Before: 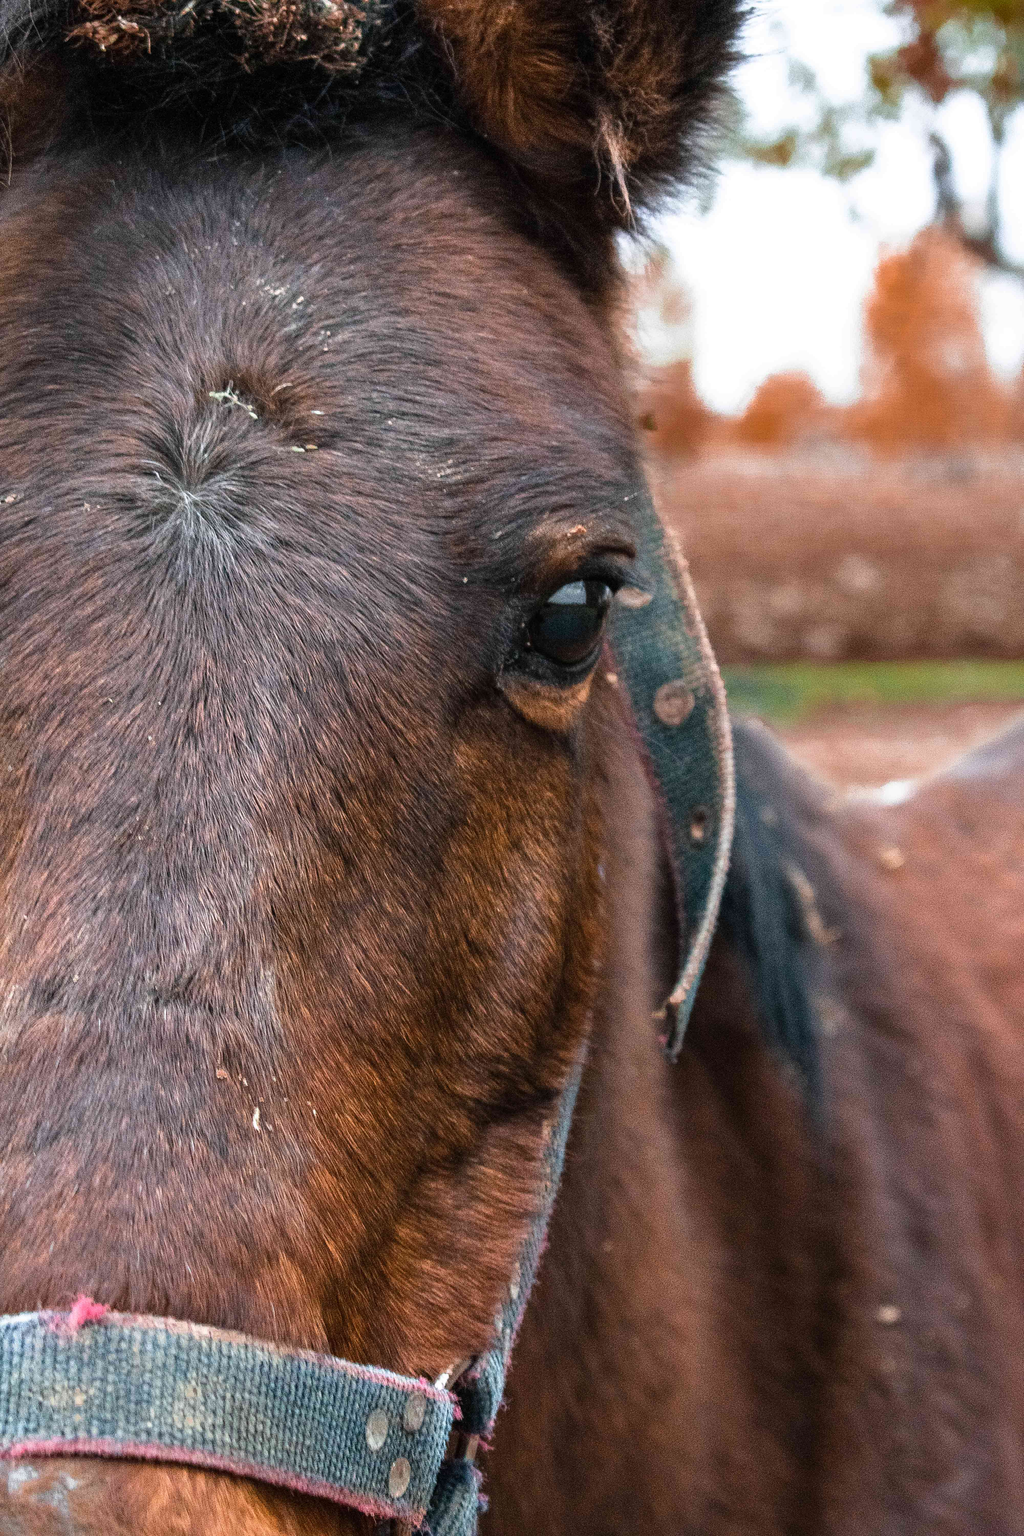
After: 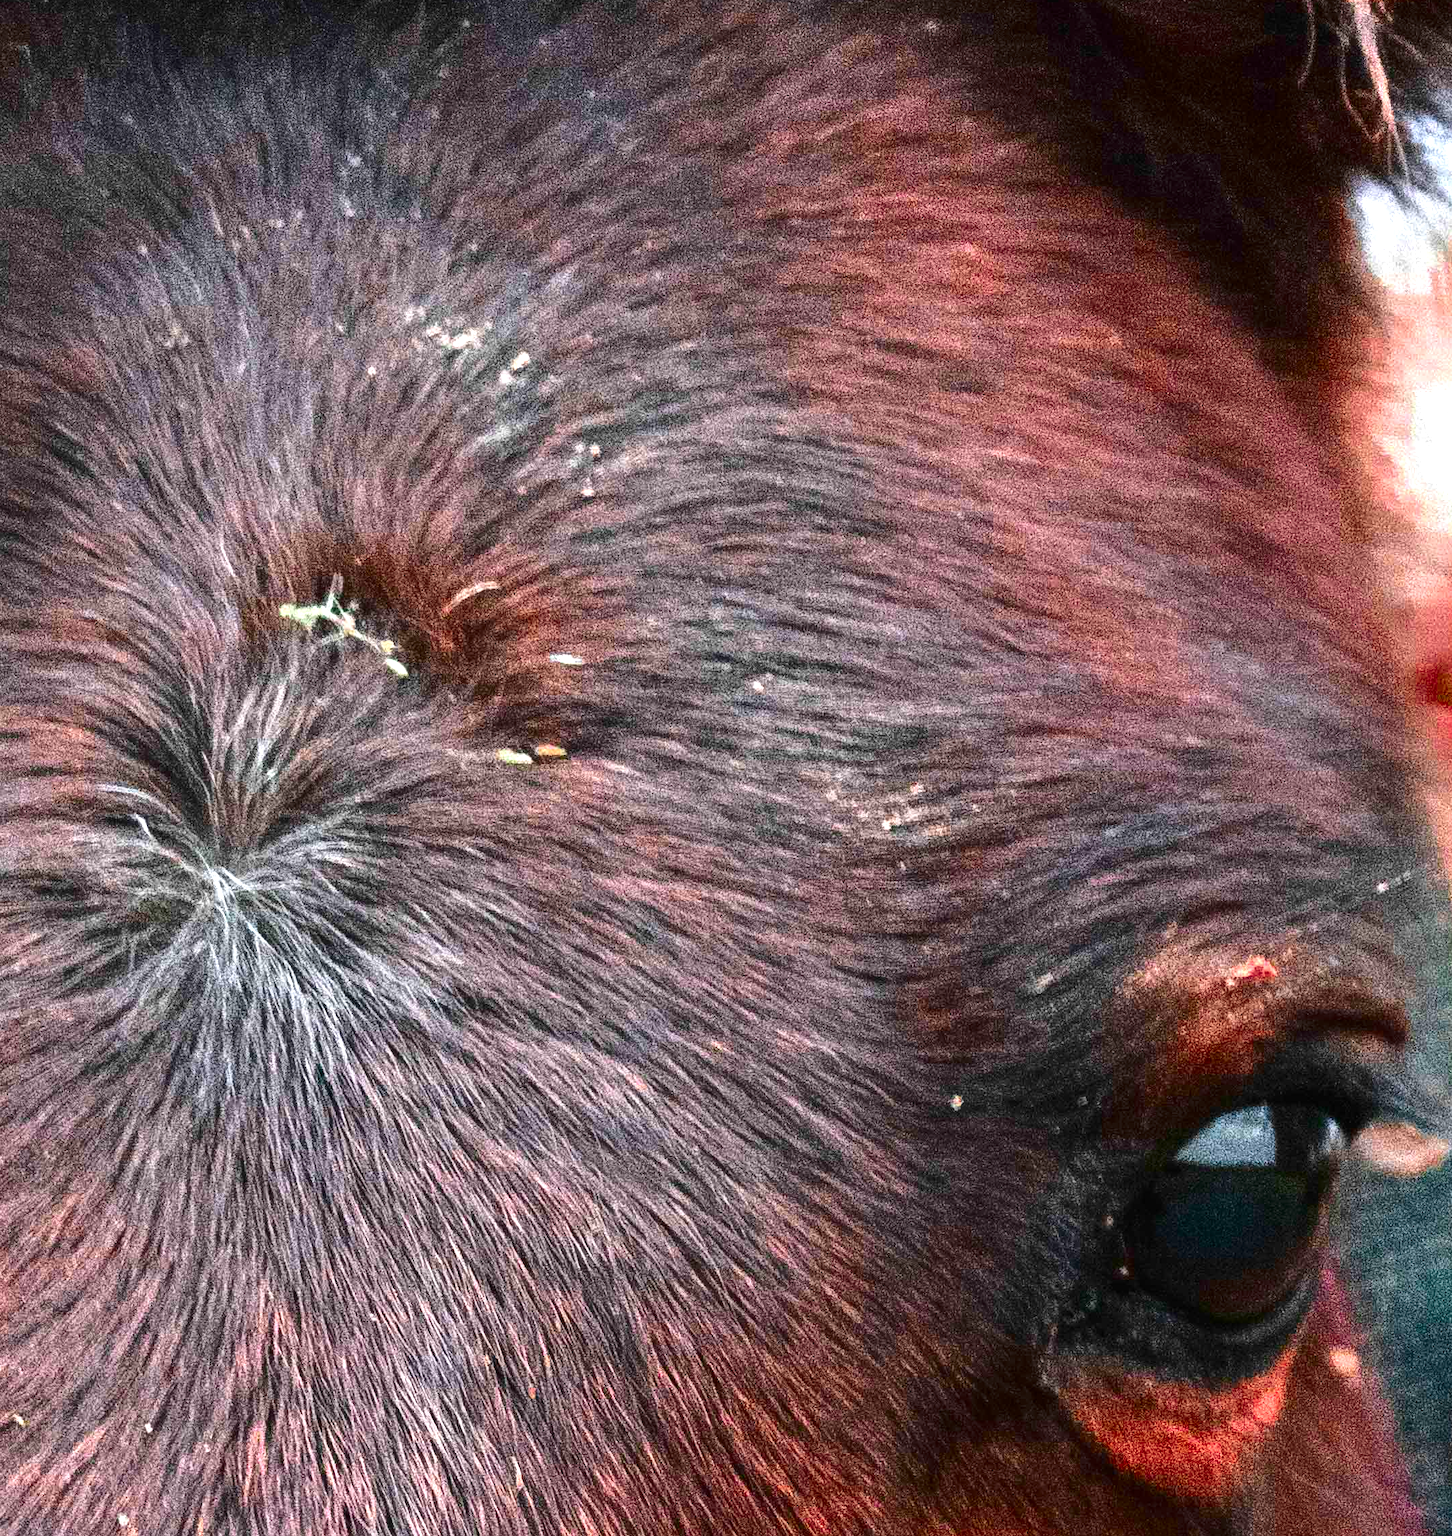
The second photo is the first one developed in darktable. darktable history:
contrast brightness saturation: contrast 0.12, brightness -0.12, saturation 0.2
color zones: curves: ch1 [(0.24, 0.629) (0.75, 0.5)]; ch2 [(0.255, 0.454) (0.745, 0.491)], mix 102.12%
crop: left 10.121%, top 10.631%, right 36.218%, bottom 51.526%
exposure: black level correction -0.002, exposure 0.54 EV, compensate highlight preservation false
